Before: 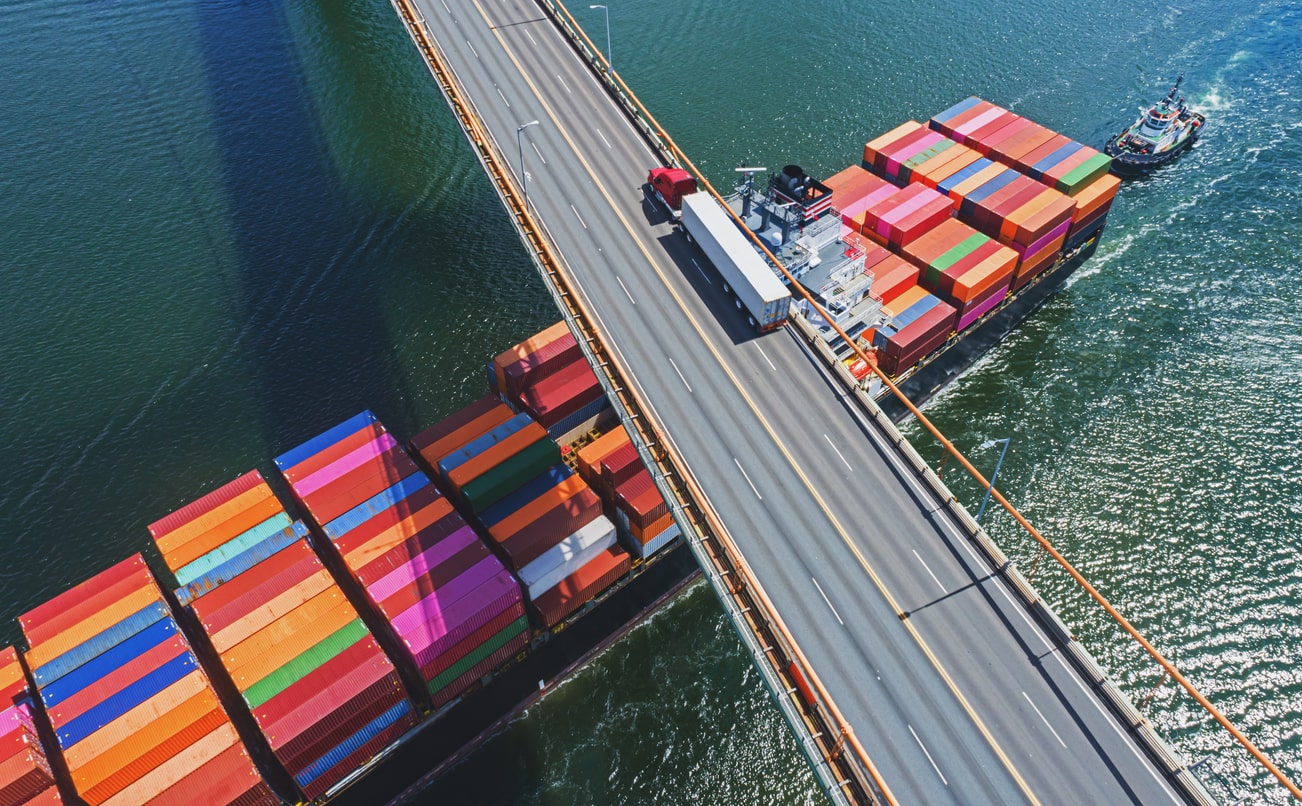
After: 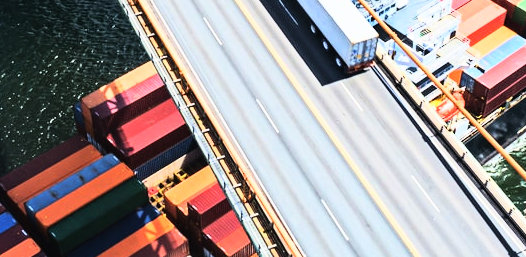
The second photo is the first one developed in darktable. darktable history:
rgb curve: curves: ch0 [(0, 0) (0.21, 0.15) (0.24, 0.21) (0.5, 0.75) (0.75, 0.96) (0.89, 0.99) (1, 1)]; ch1 [(0, 0.02) (0.21, 0.13) (0.25, 0.2) (0.5, 0.67) (0.75, 0.9) (0.89, 0.97) (1, 1)]; ch2 [(0, 0.02) (0.21, 0.13) (0.25, 0.2) (0.5, 0.67) (0.75, 0.9) (0.89, 0.97) (1, 1)], compensate middle gray true
crop: left 31.751%, top 32.172%, right 27.8%, bottom 35.83%
